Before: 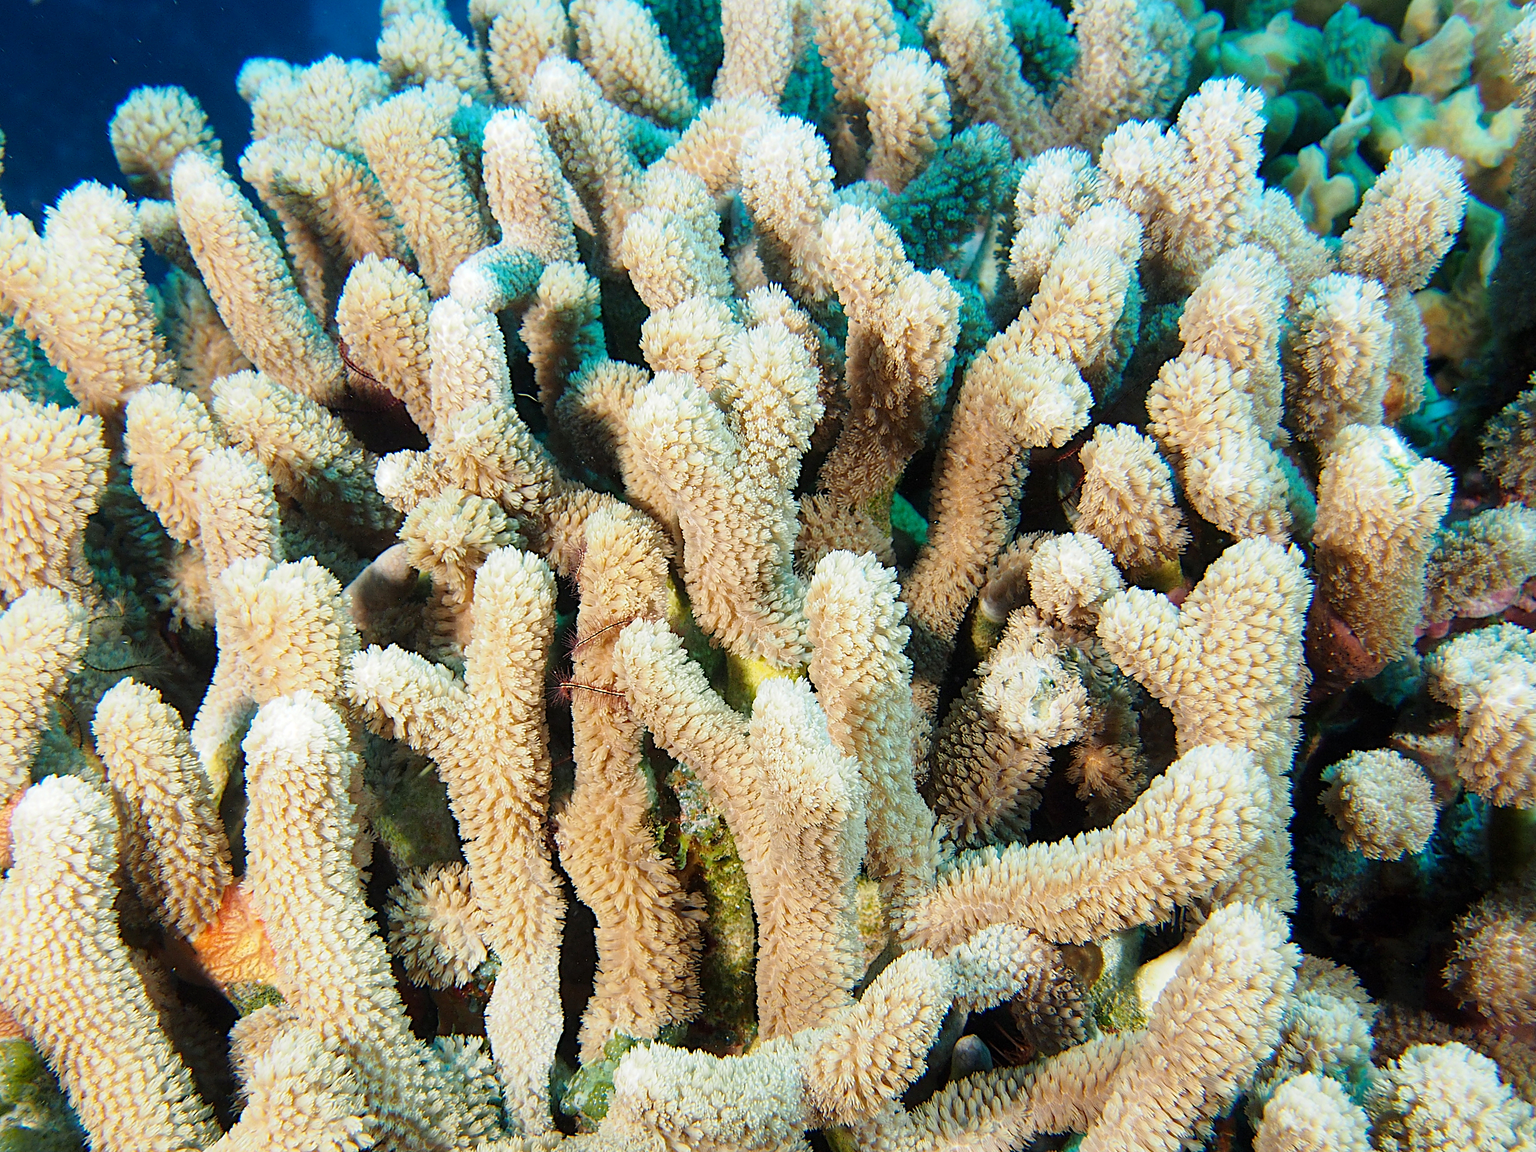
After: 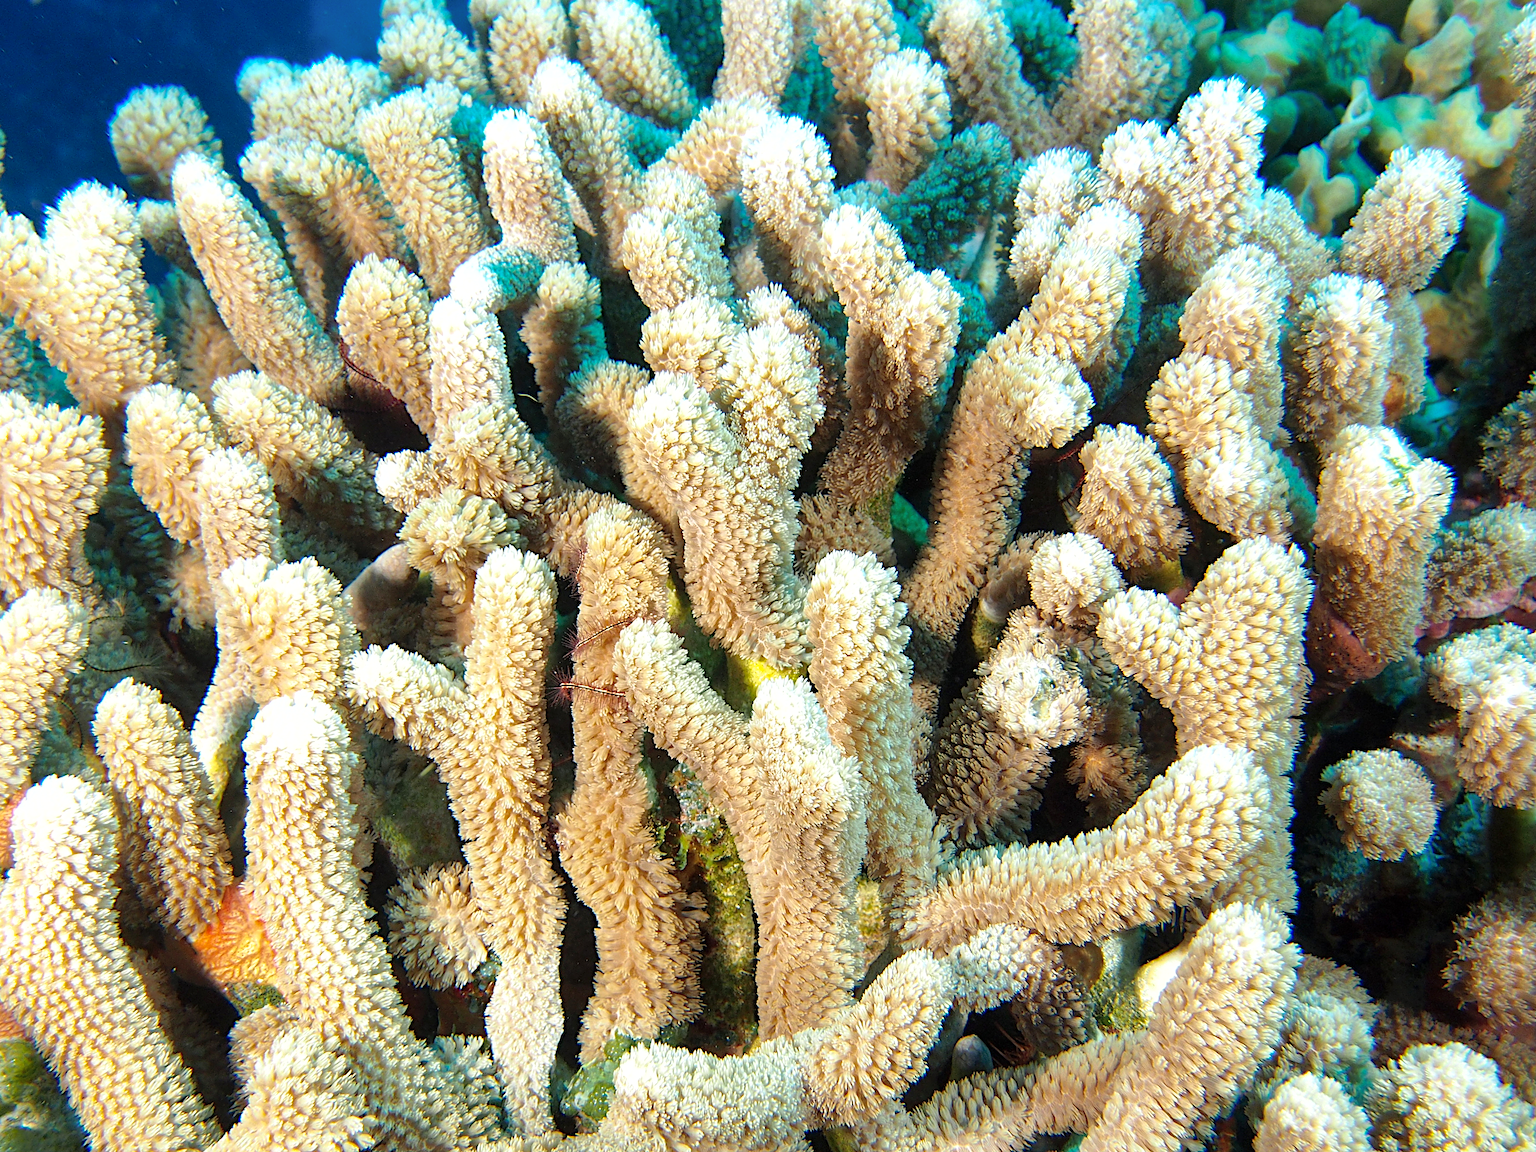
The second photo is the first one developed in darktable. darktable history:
shadows and highlights: on, module defaults
tone equalizer: -8 EV -0.386 EV, -7 EV -0.371 EV, -6 EV -0.35 EV, -5 EV -0.225 EV, -3 EV 0.247 EV, -2 EV 0.324 EV, -1 EV 0.364 EV, +0 EV 0.418 EV, edges refinement/feathering 500, mask exposure compensation -1.57 EV, preserve details no
